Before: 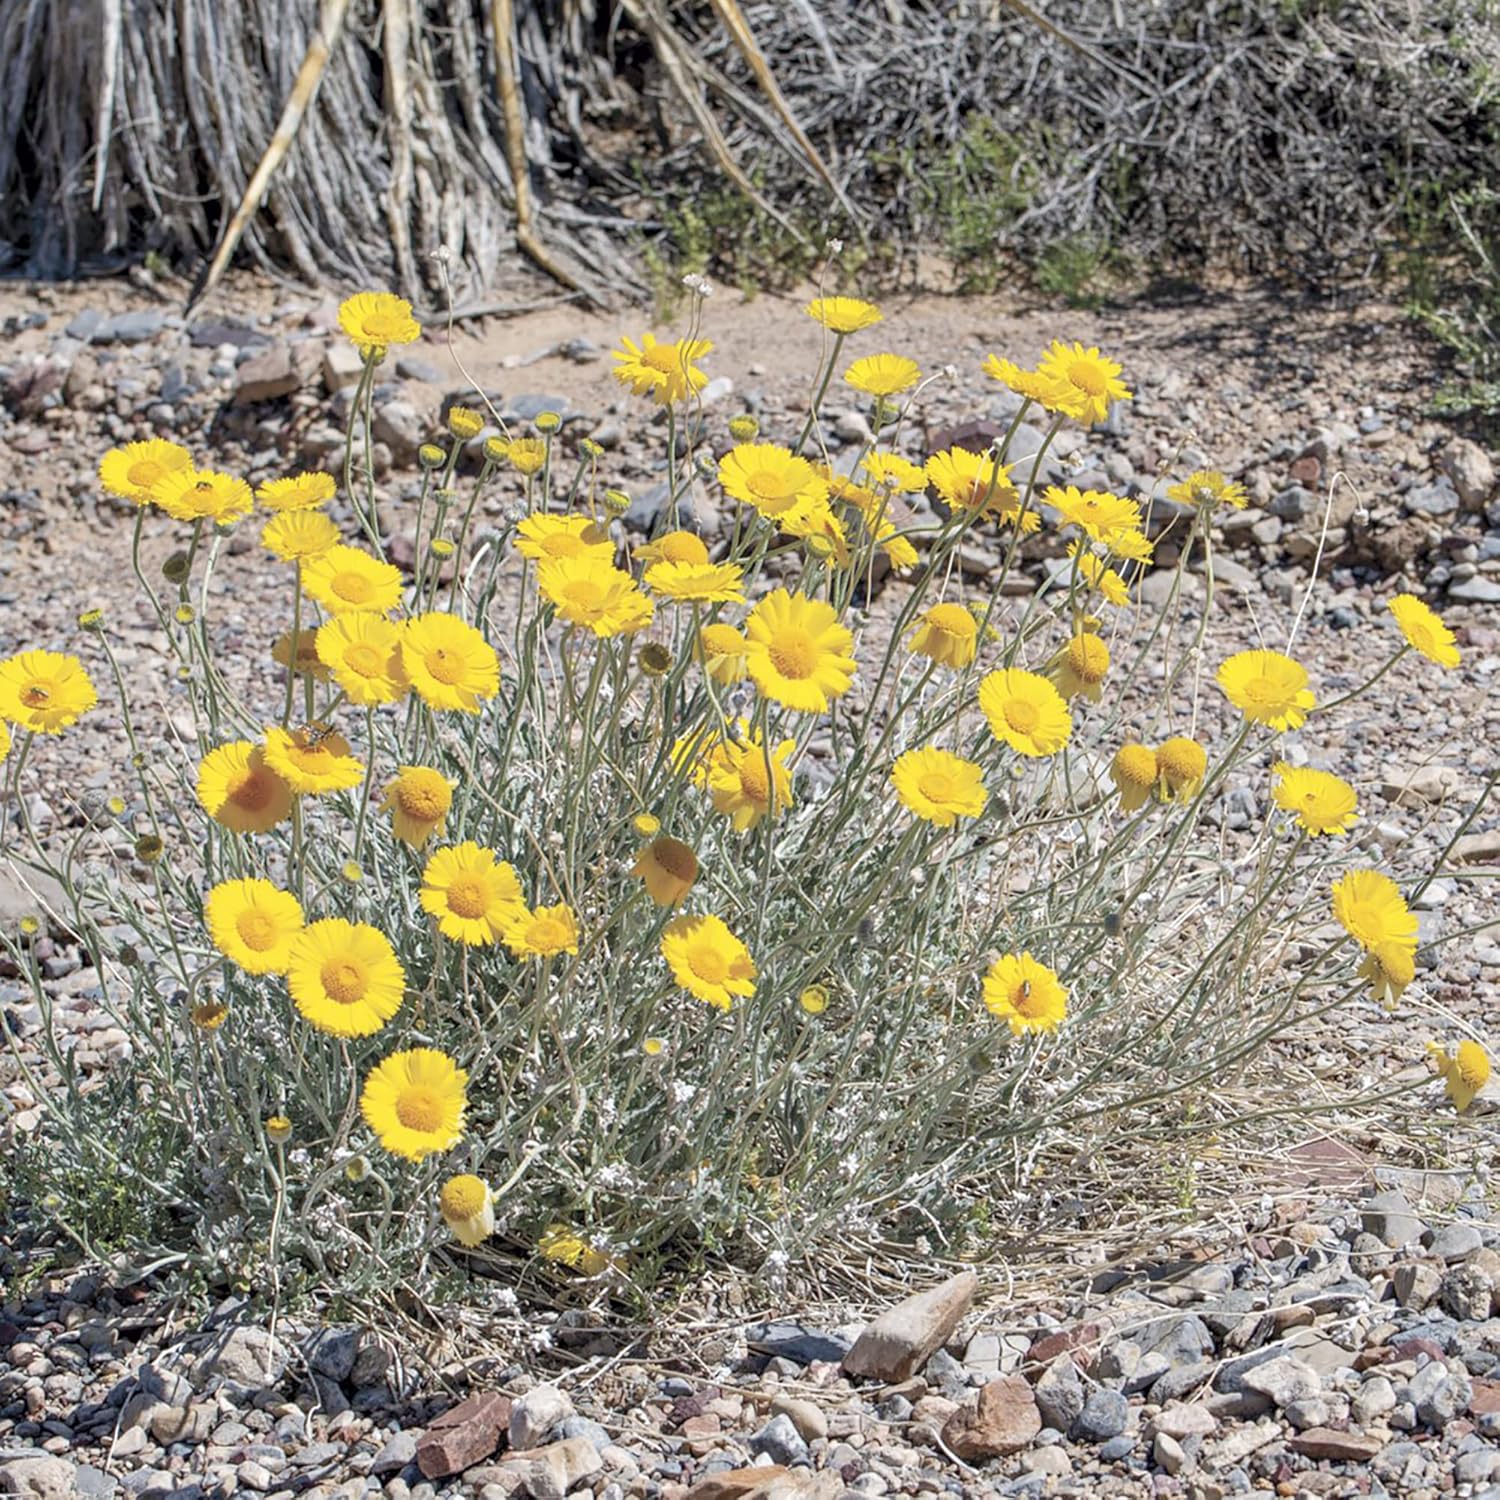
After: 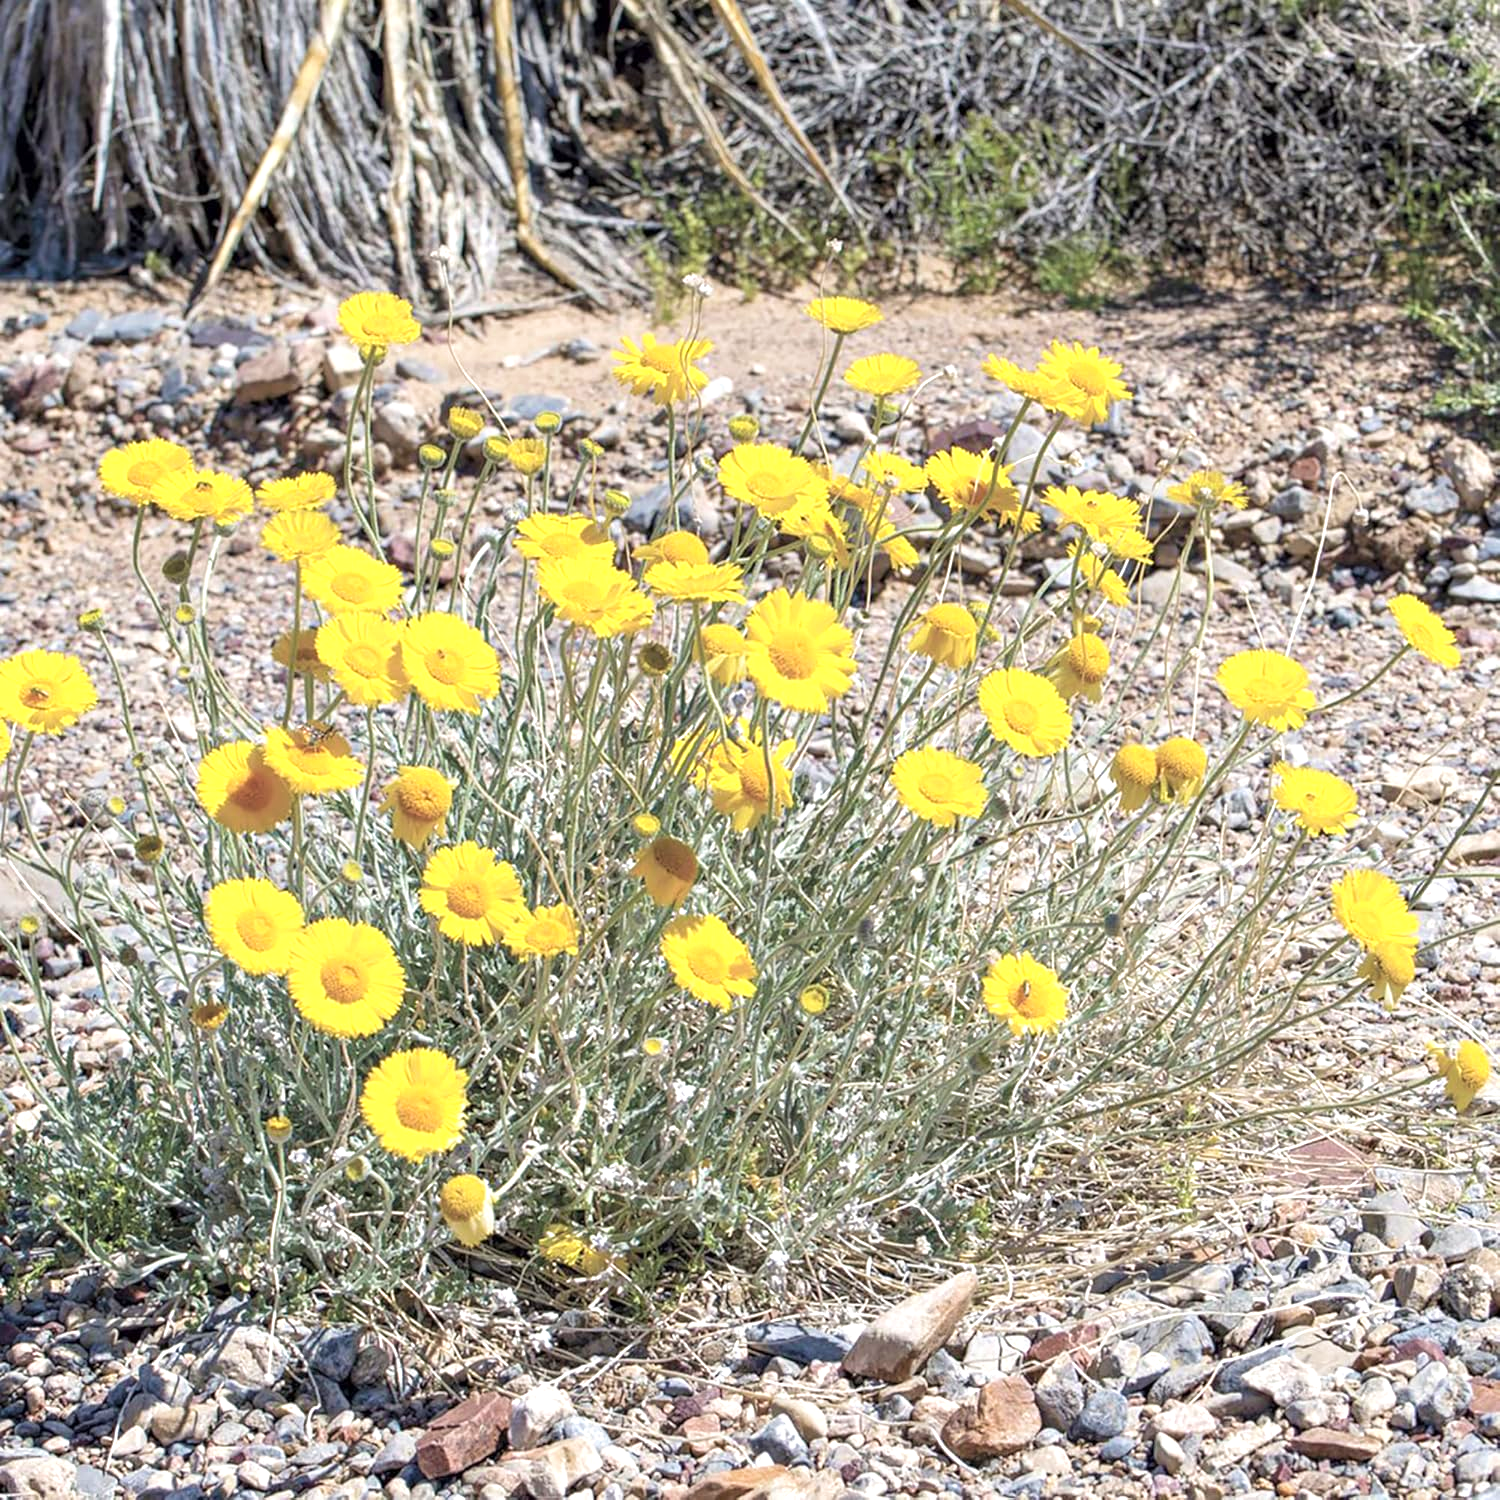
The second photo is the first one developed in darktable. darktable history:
velvia: on, module defaults
exposure: exposure 0.49 EV, compensate highlight preservation false
